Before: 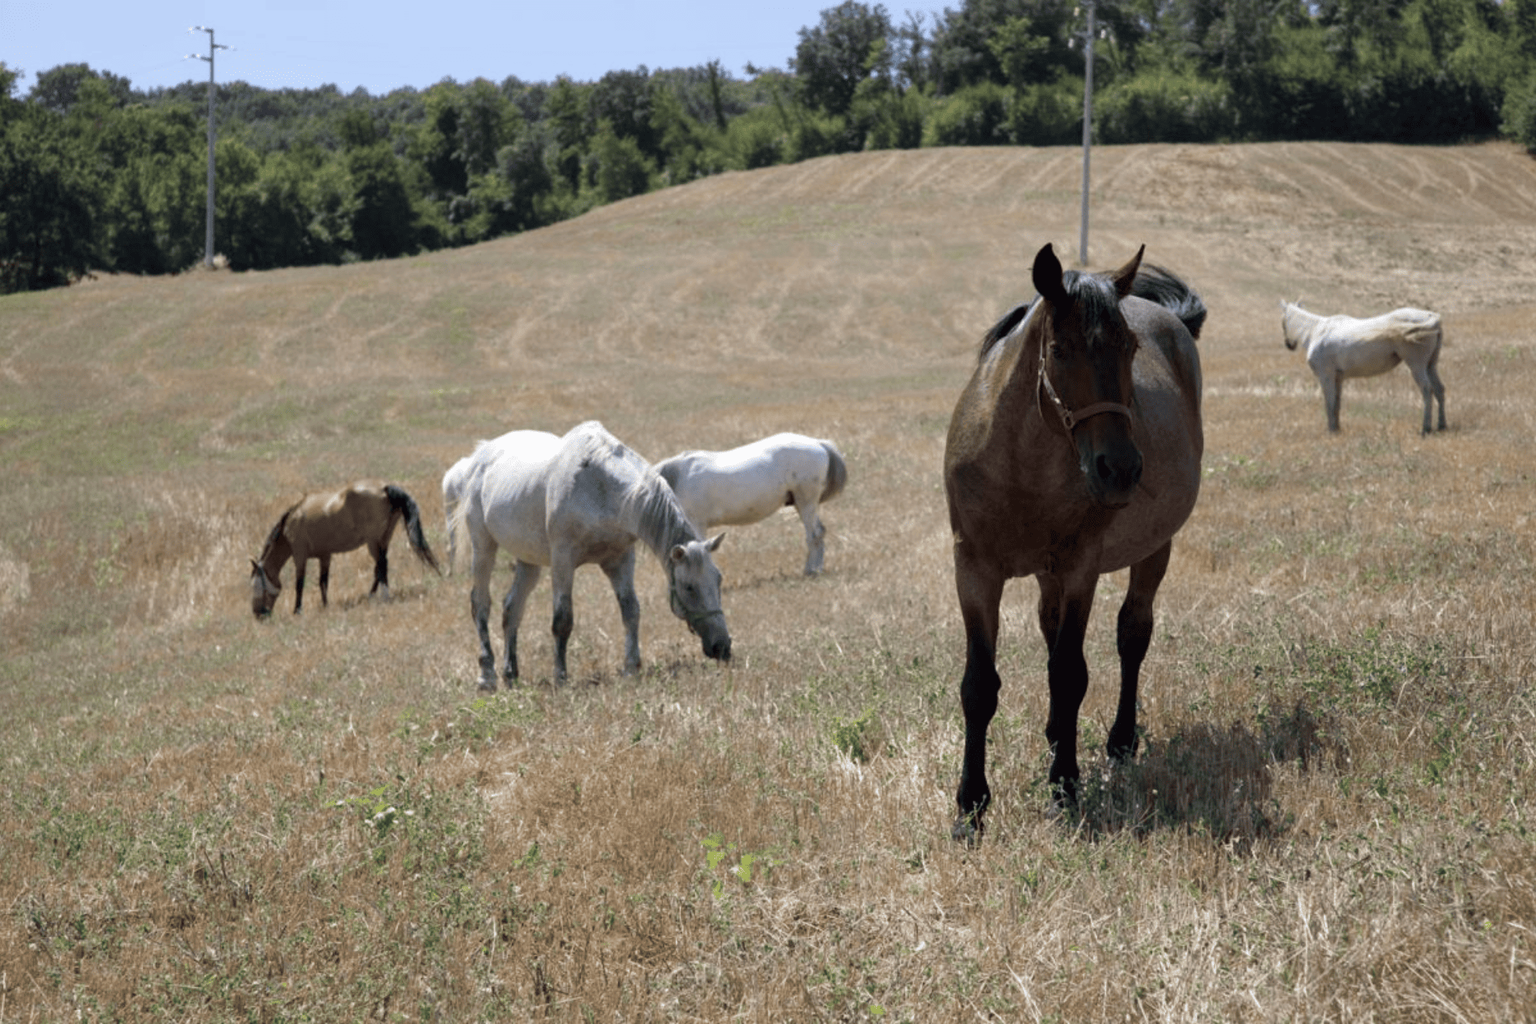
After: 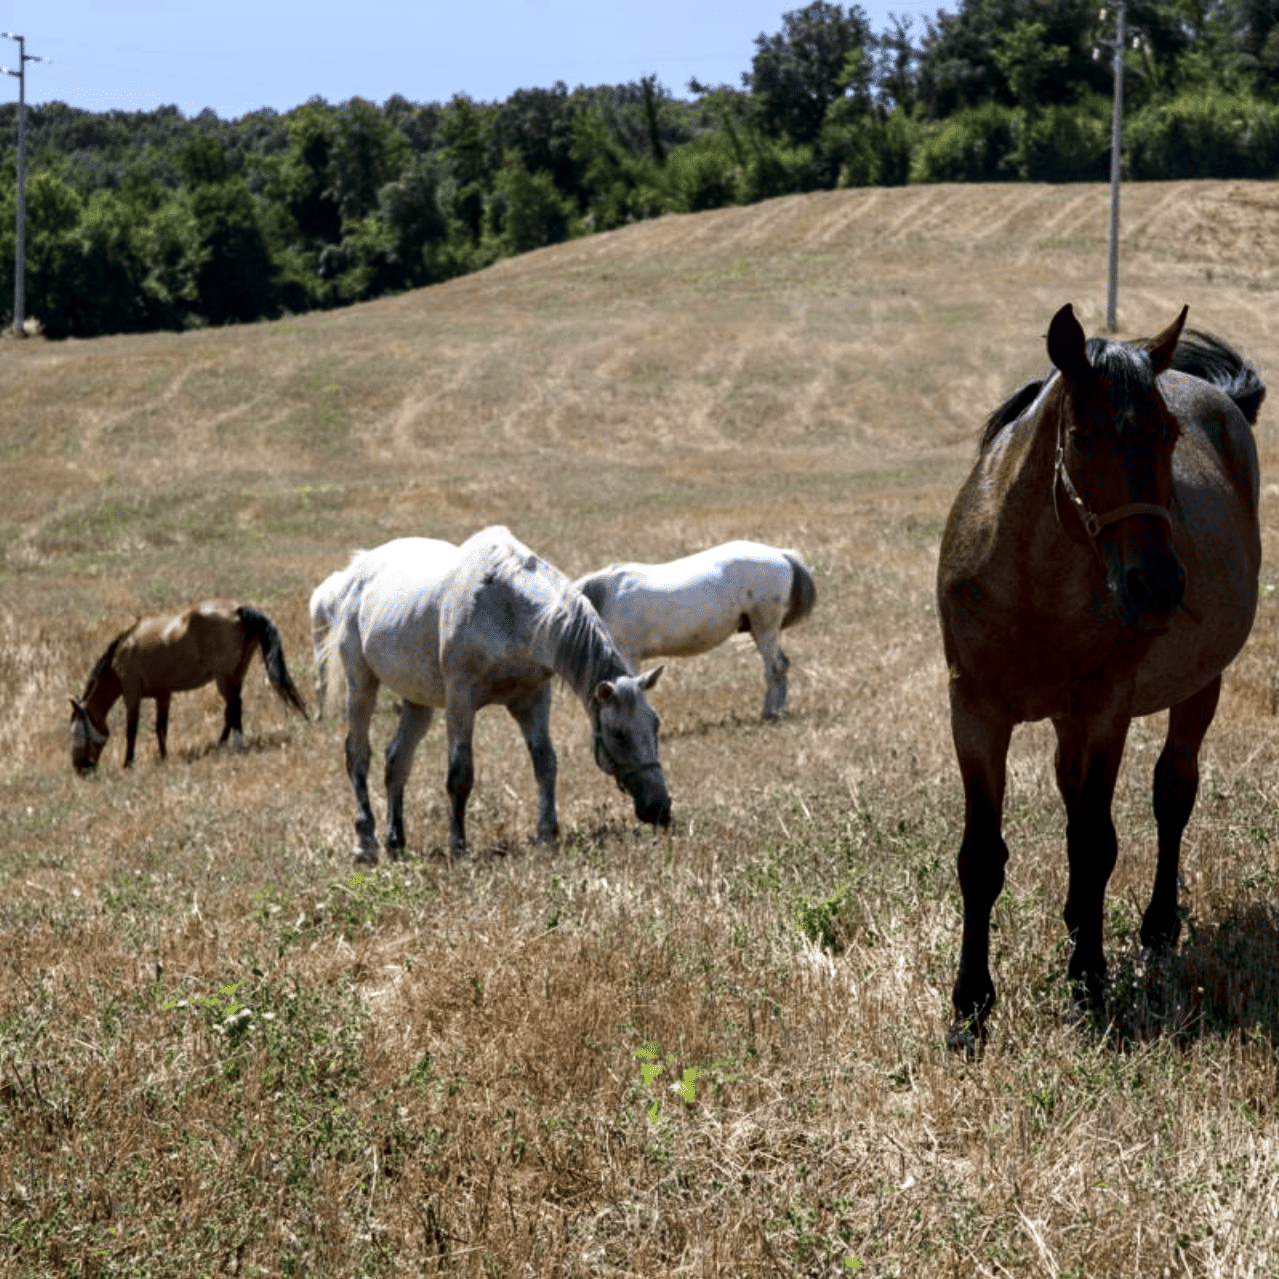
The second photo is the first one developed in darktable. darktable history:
local contrast: detail 130%
contrast brightness saturation: contrast 0.19, brightness -0.11, saturation 0.21
crop and rotate: left 12.673%, right 20.66%
